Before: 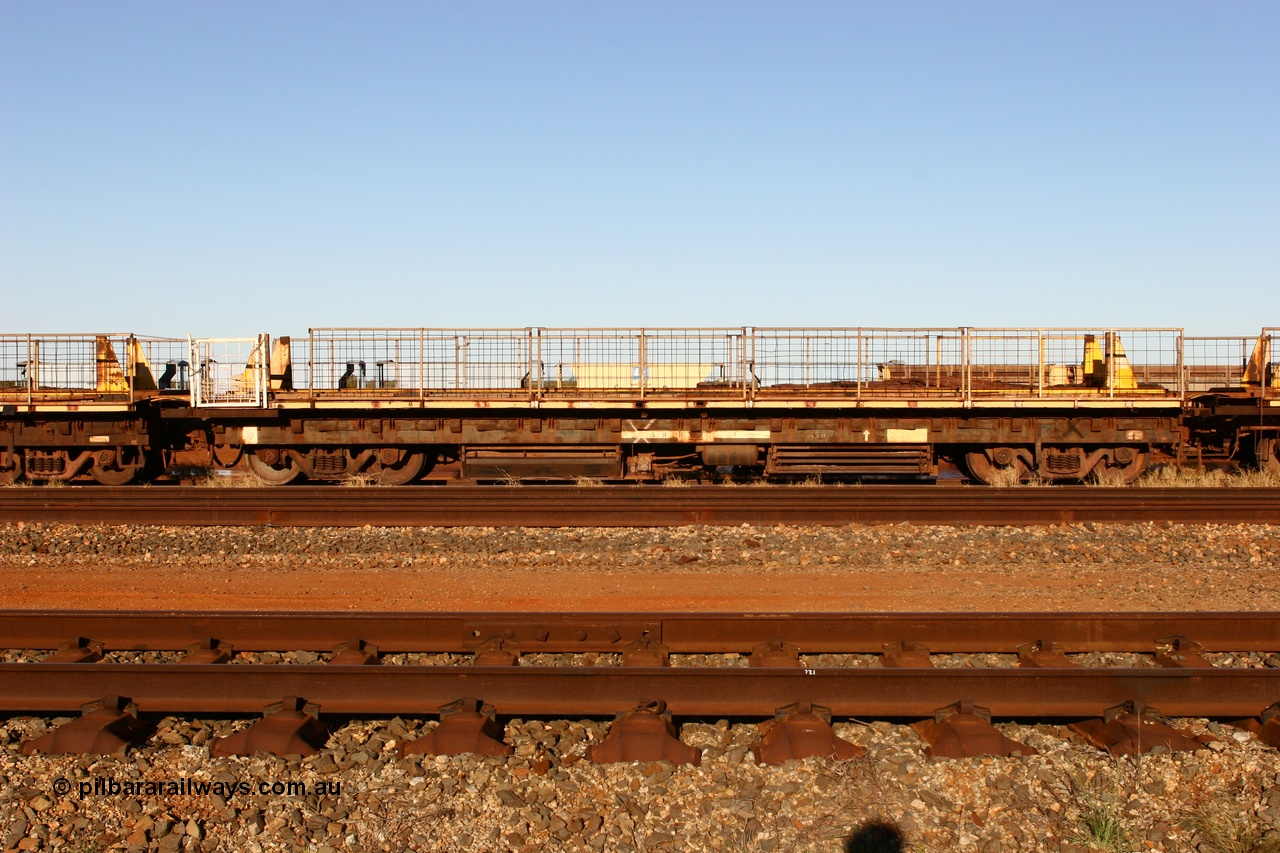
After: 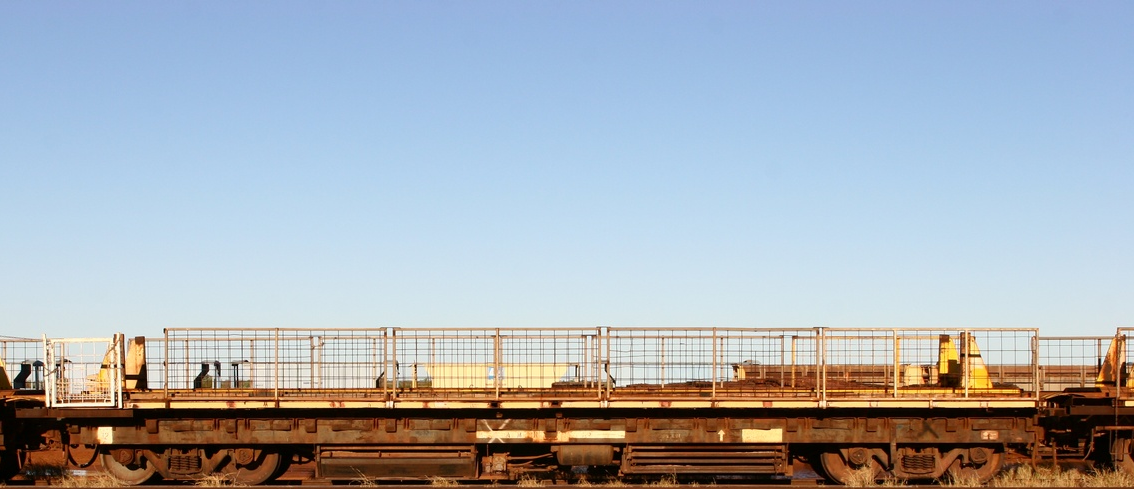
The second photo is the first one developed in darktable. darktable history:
crop and rotate: left 11.397%, bottom 42.618%
